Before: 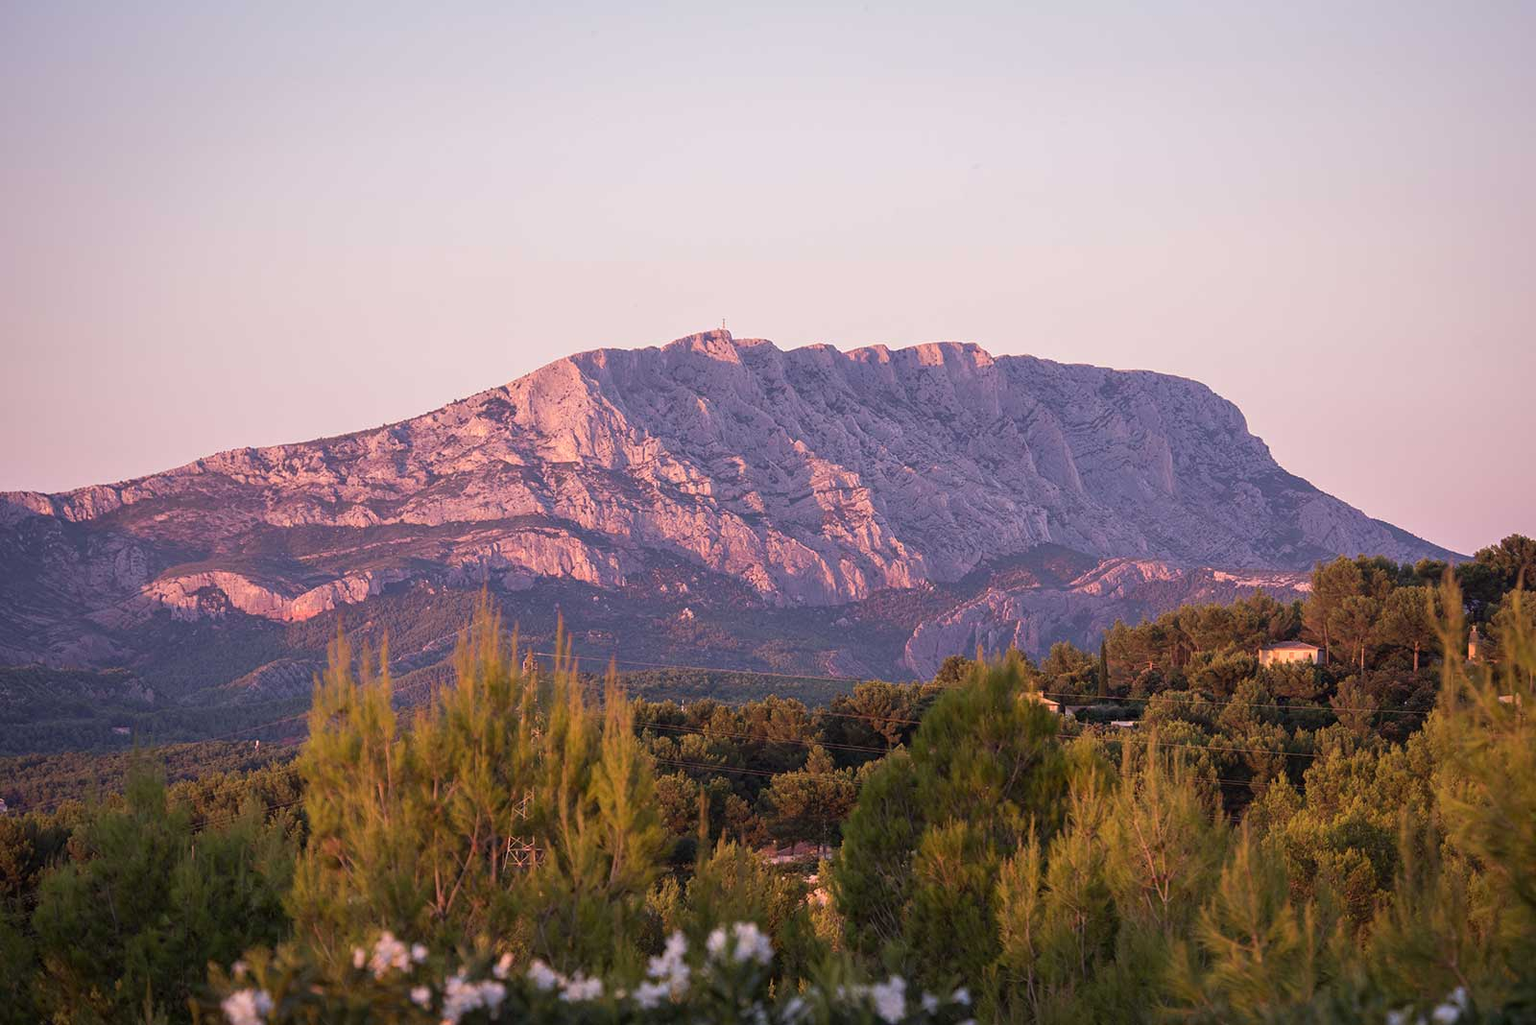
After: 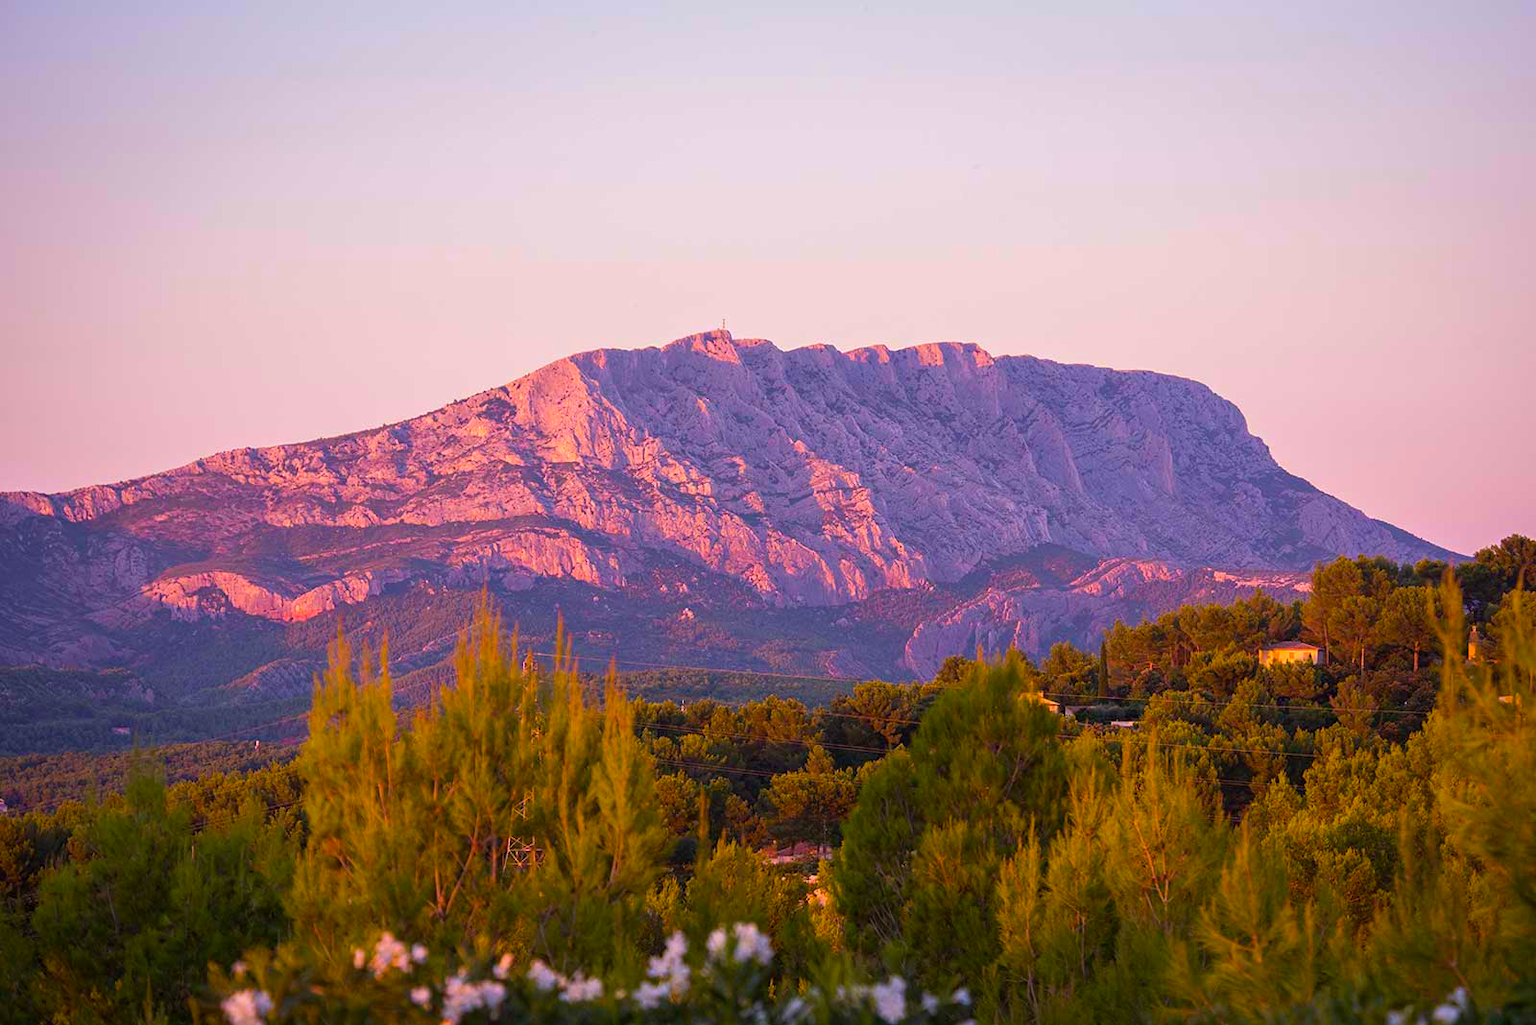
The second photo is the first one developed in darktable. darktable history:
color balance rgb: perceptual saturation grading › global saturation 29.385%, global vibrance 50.401%
